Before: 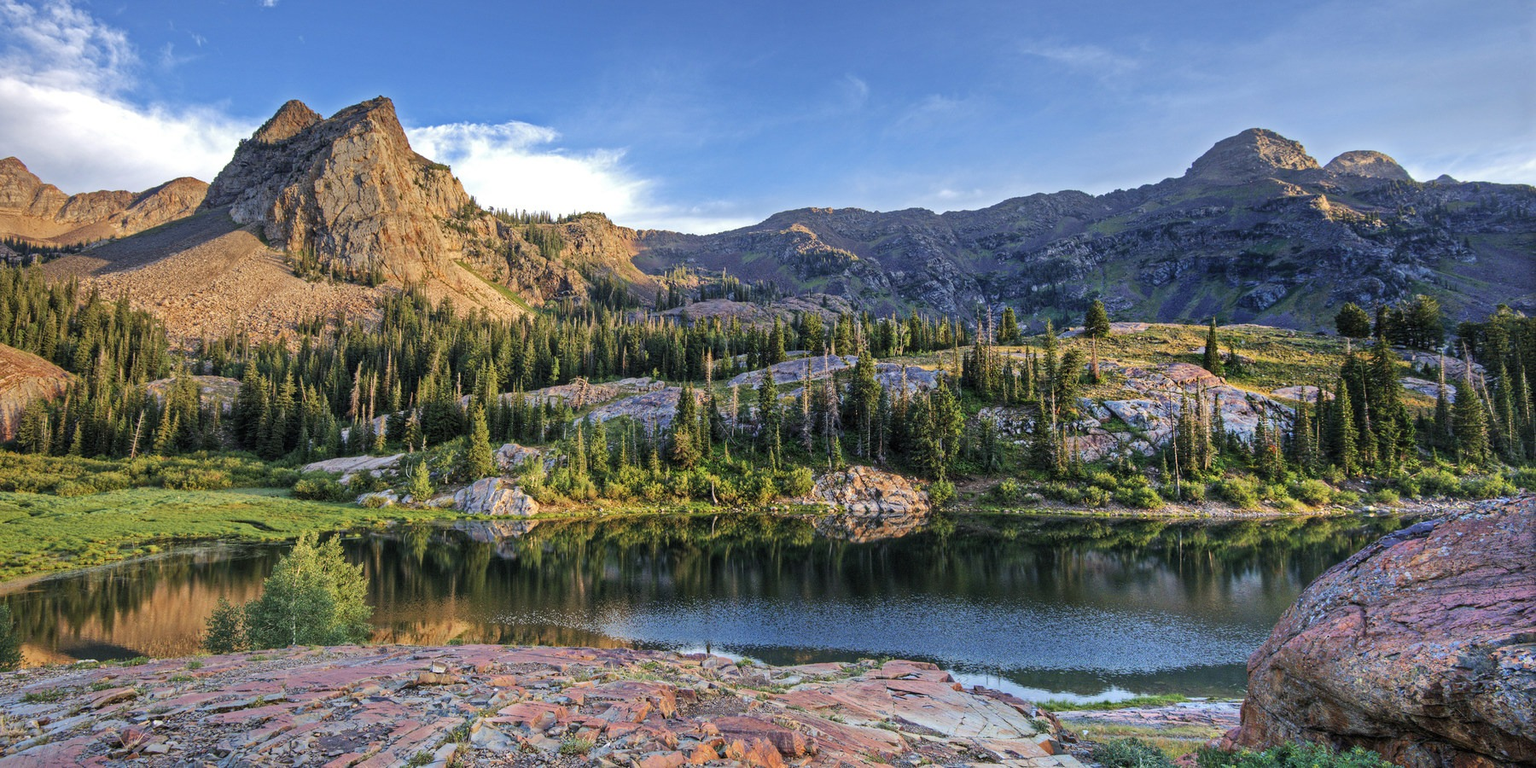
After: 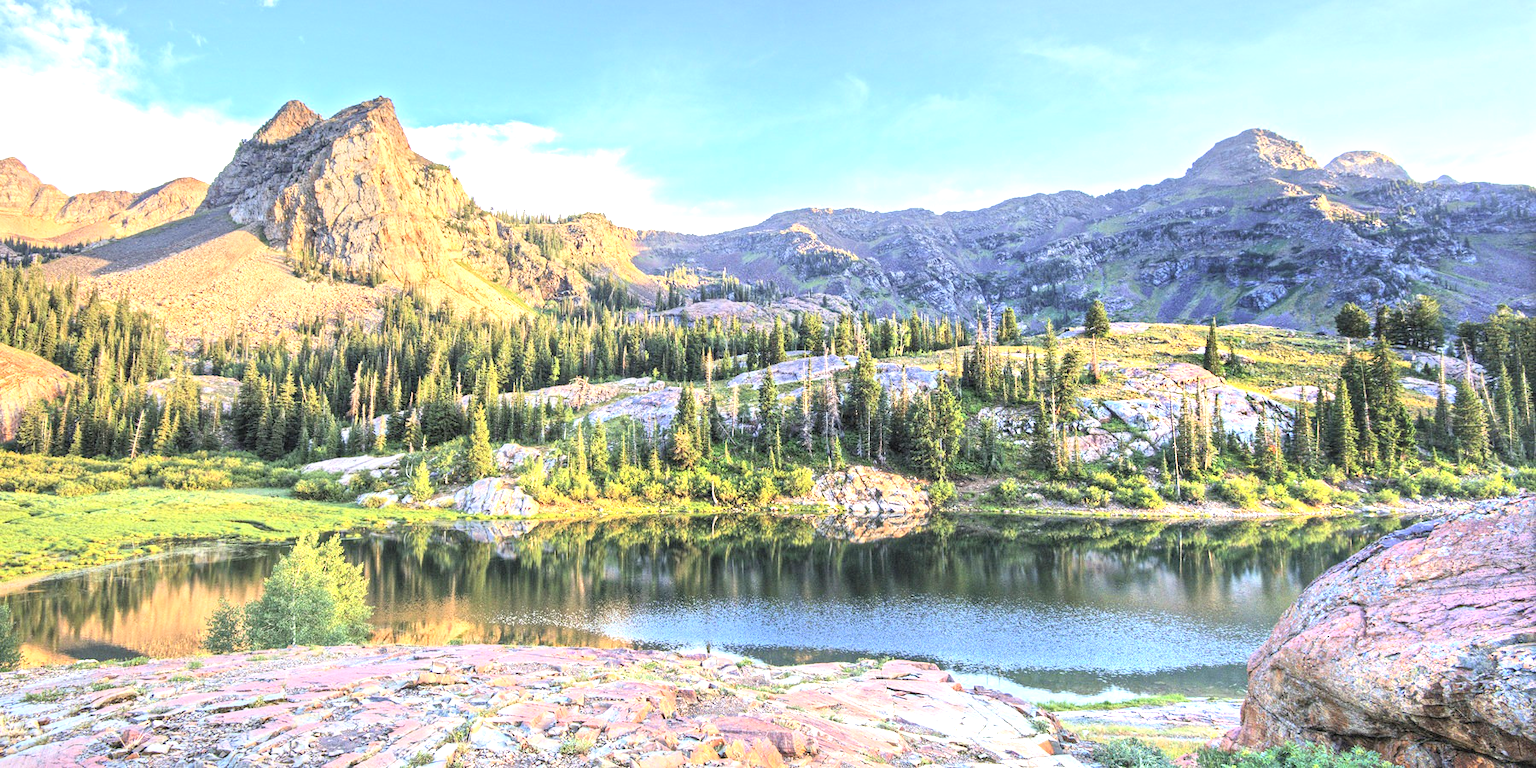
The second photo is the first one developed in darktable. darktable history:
exposure: black level correction 0, exposure 1.45 EV, compensate exposure bias true, compensate highlight preservation false
contrast brightness saturation: contrast 0.14, brightness 0.21
